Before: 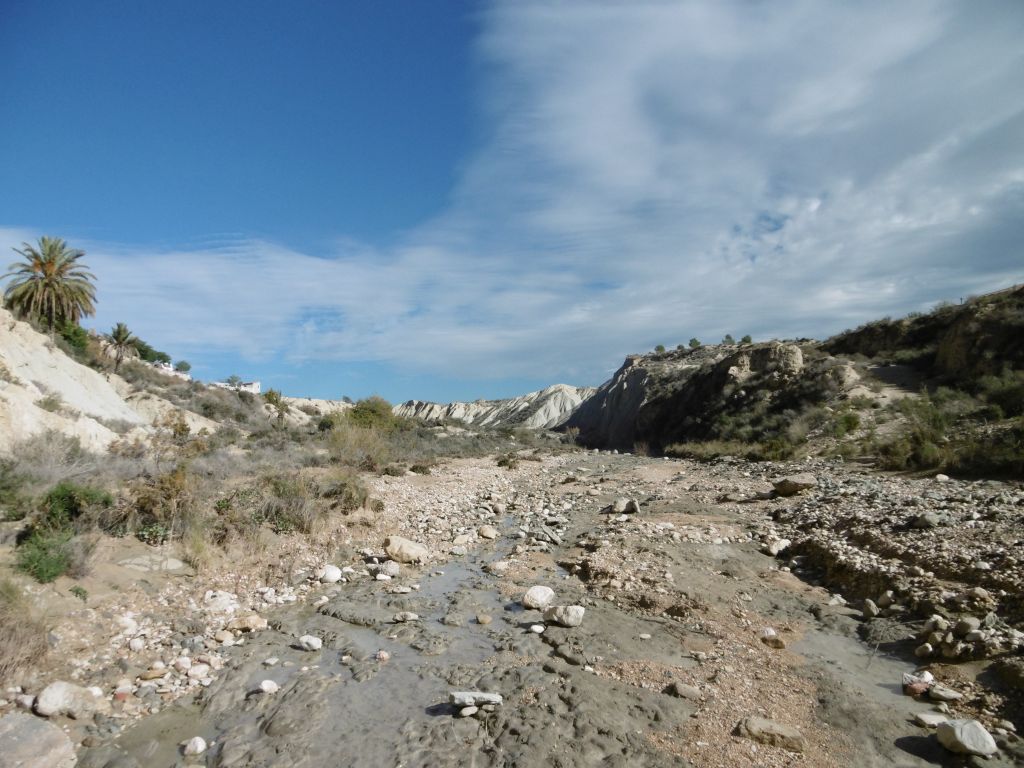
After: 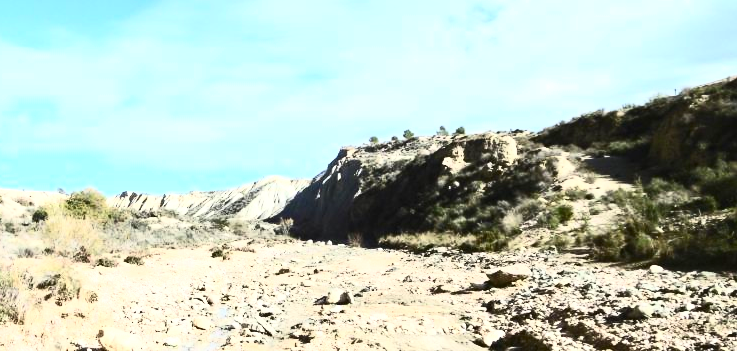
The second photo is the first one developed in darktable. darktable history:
crop and rotate: left 27.946%, top 27.285%, bottom 26.99%
base curve: curves: ch0 [(0, 0) (0.303, 0.277) (1, 1)], preserve colors none
exposure: exposure 0.939 EV, compensate highlight preservation false
contrast brightness saturation: contrast 0.611, brightness 0.353, saturation 0.144
